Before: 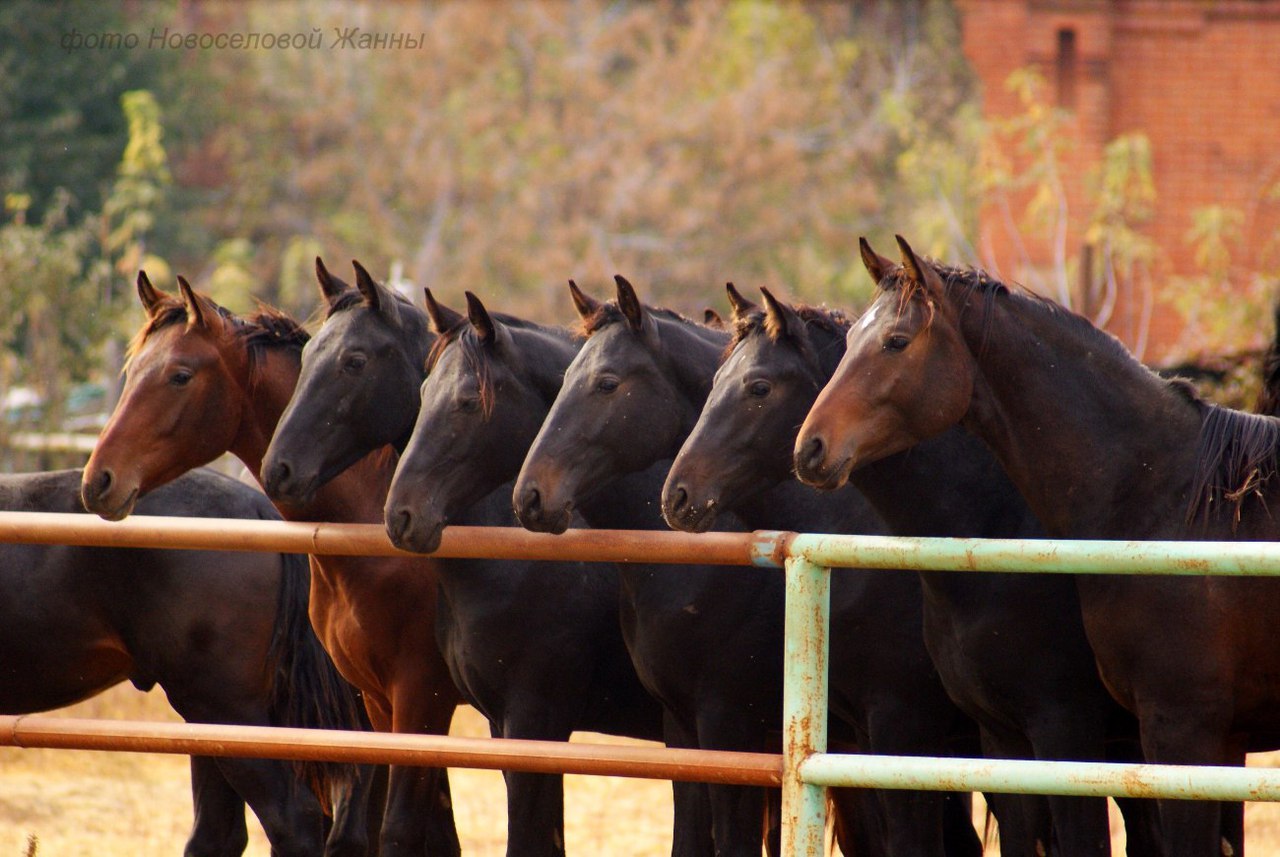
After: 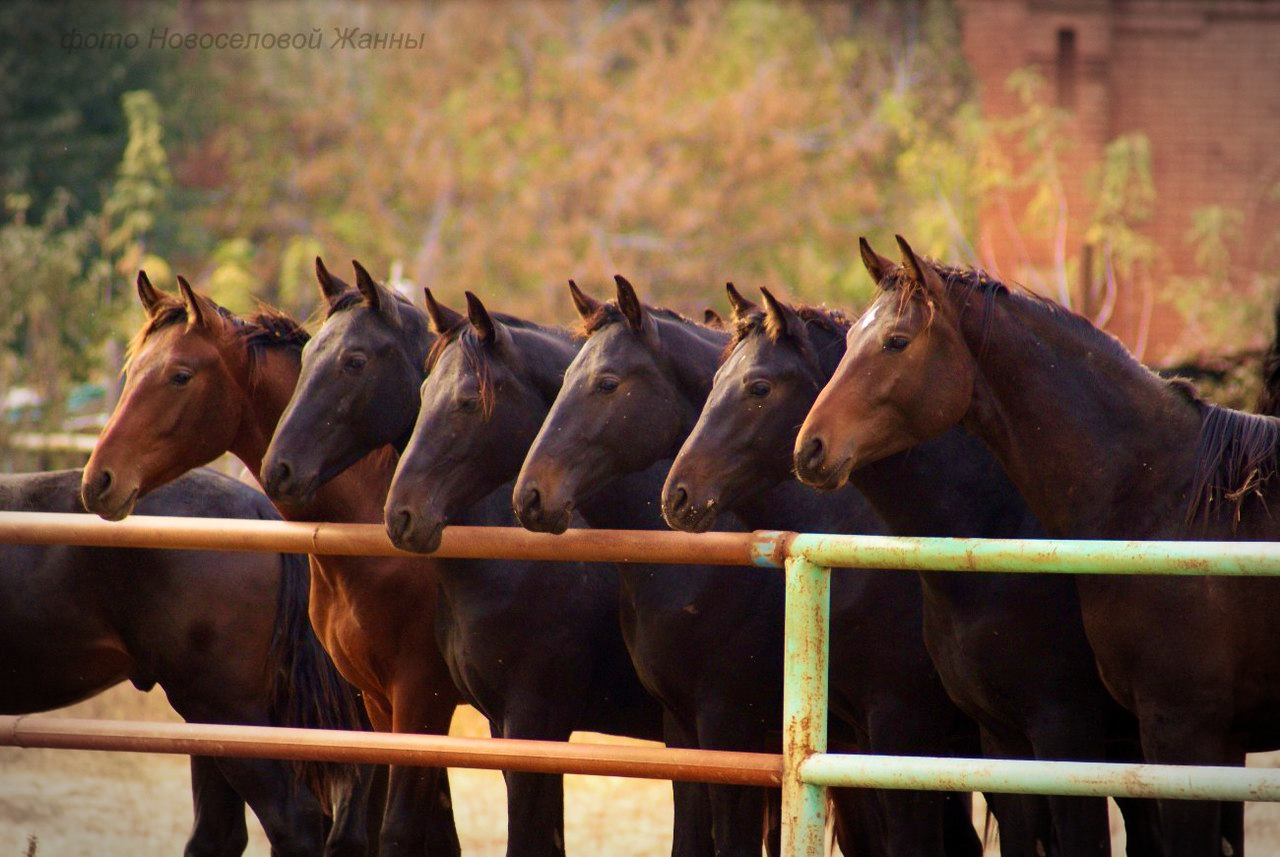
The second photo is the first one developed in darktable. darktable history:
velvia: strength 56%
vignetting: automatic ratio true
